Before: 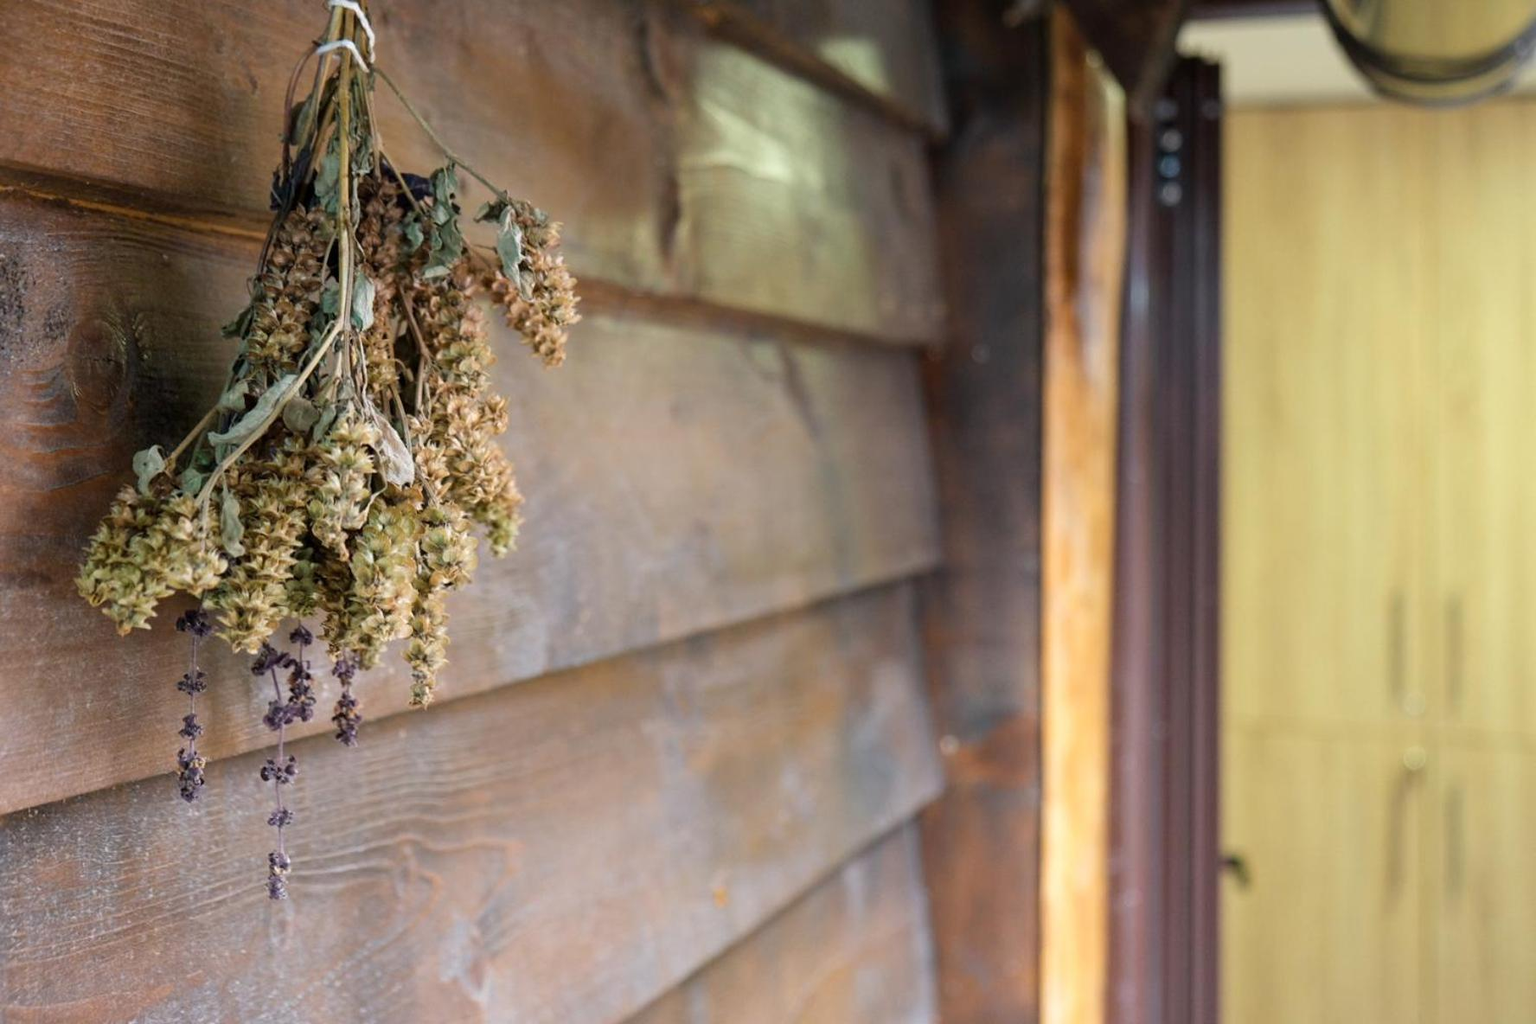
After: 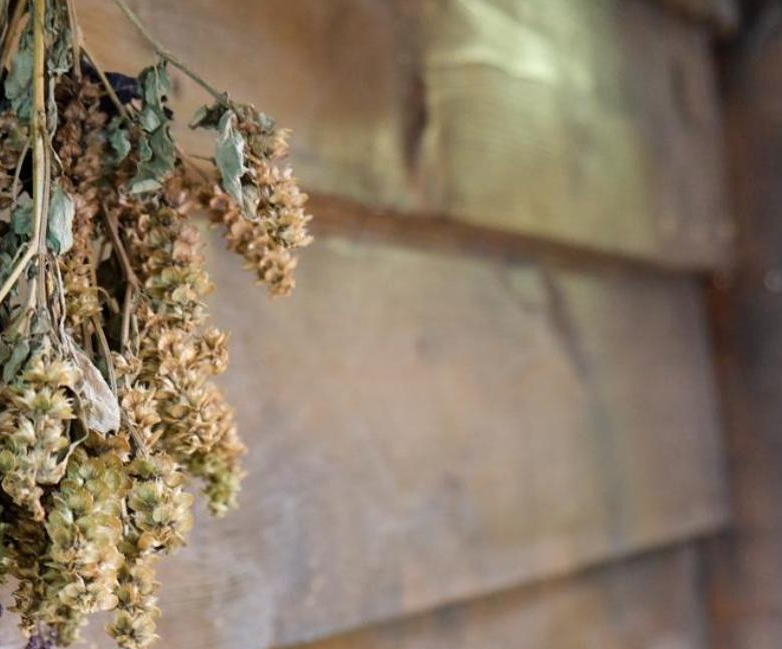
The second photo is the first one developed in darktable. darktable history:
crop: left 20.248%, top 10.86%, right 35.675%, bottom 34.321%
shadows and highlights: white point adjustment 1, soften with gaussian
